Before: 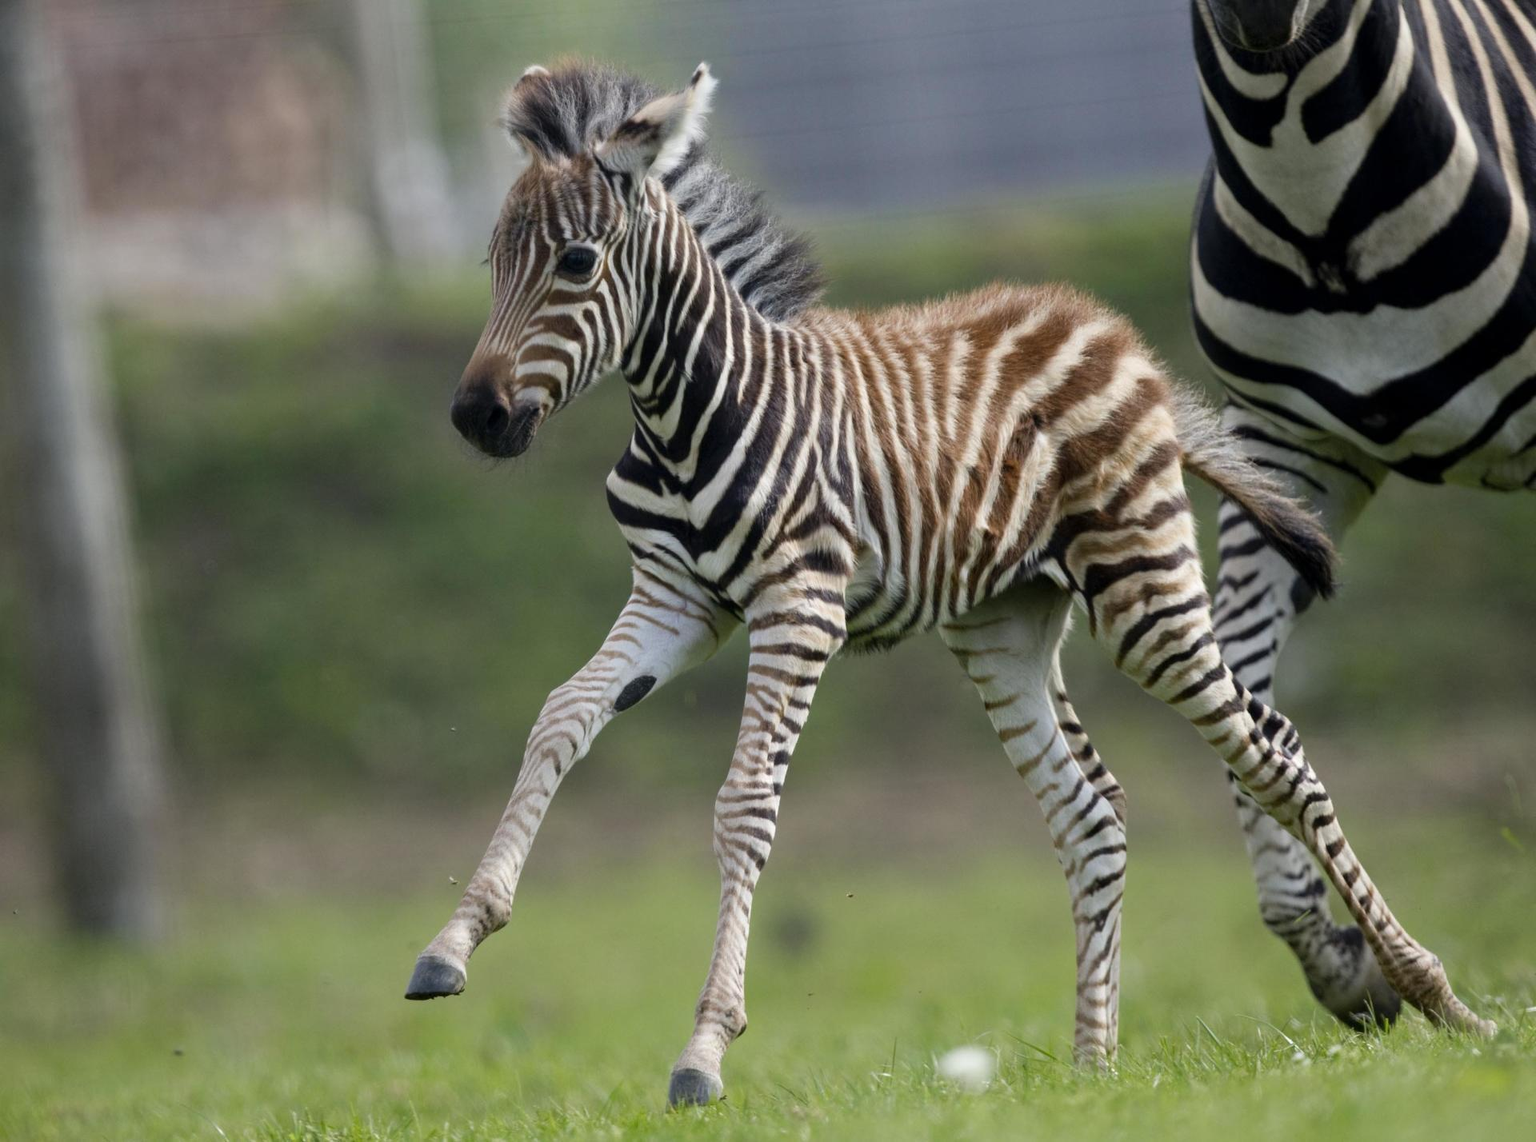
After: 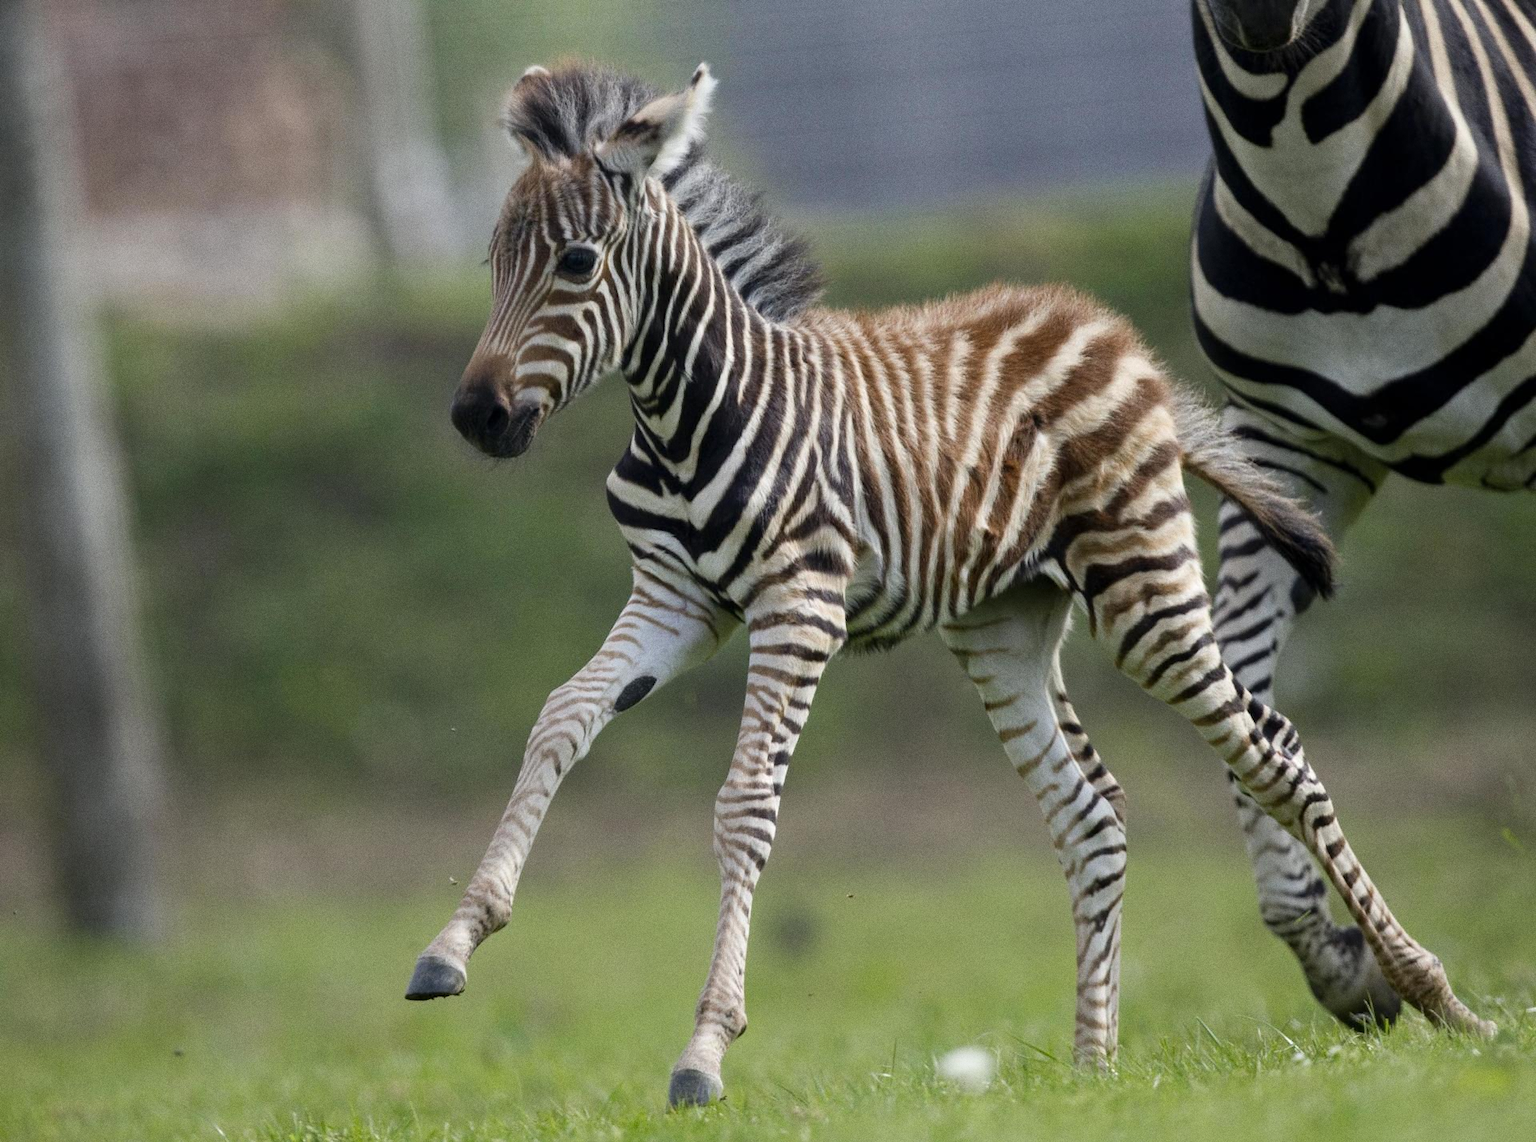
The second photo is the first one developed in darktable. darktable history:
color correction: highlights a* -0.182, highlights b* -0.124
tone equalizer: on, module defaults
grain: coarseness 0.09 ISO
